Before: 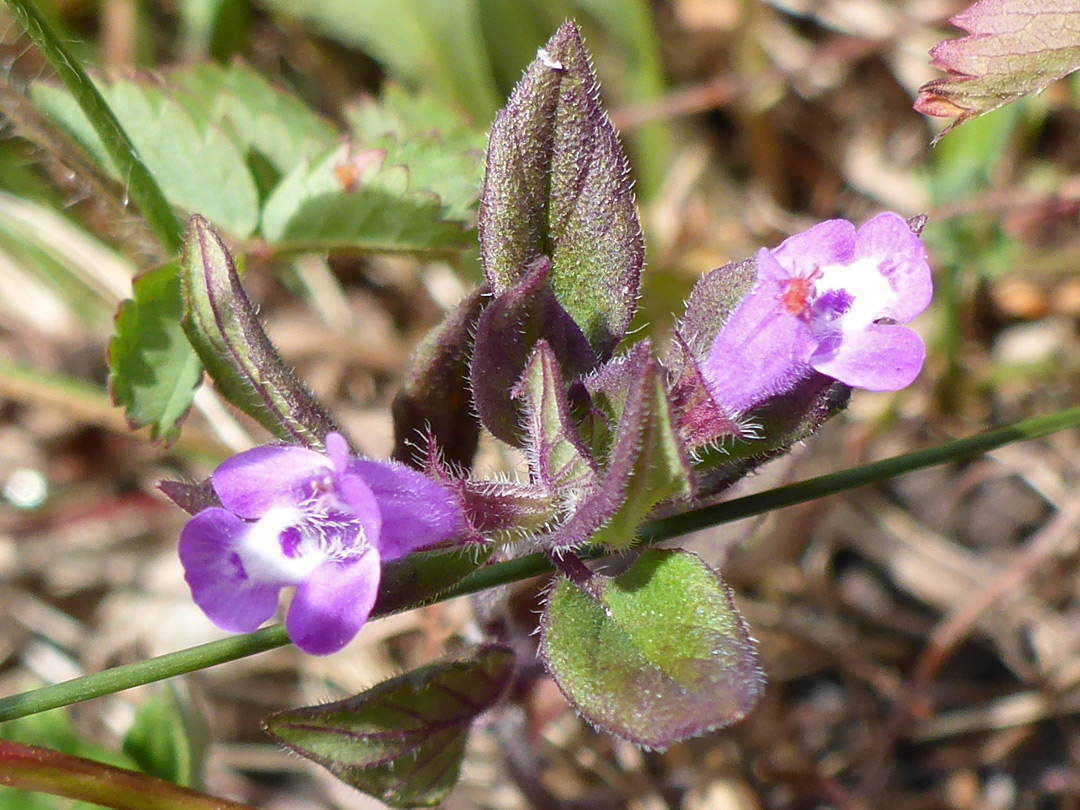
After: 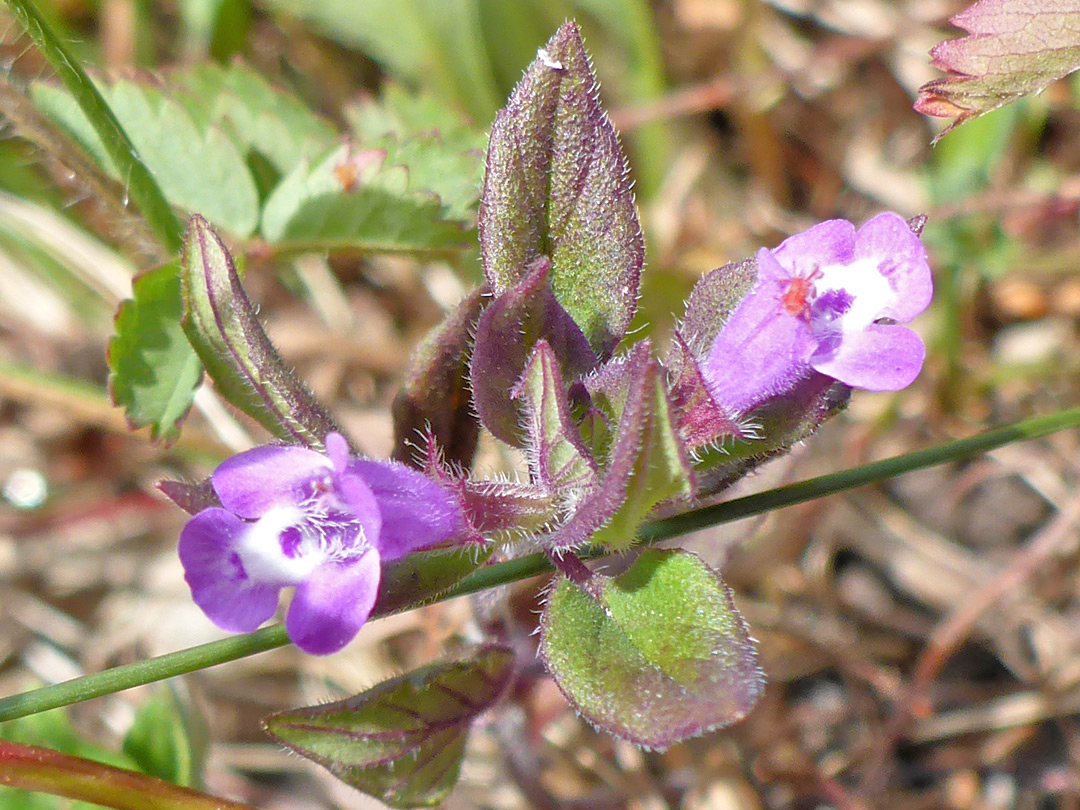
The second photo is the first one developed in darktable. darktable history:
tone equalizer: -7 EV 0.155 EV, -6 EV 0.569 EV, -5 EV 1.17 EV, -4 EV 1.33 EV, -3 EV 1.13 EV, -2 EV 0.6 EV, -1 EV 0.166 EV
